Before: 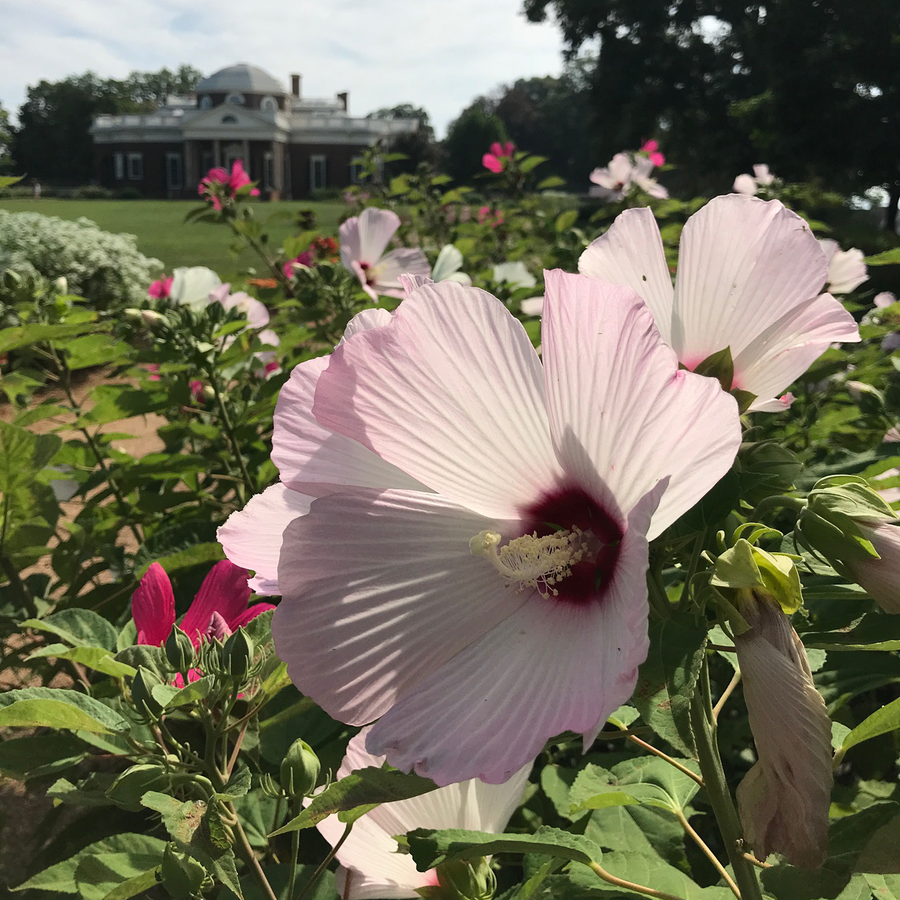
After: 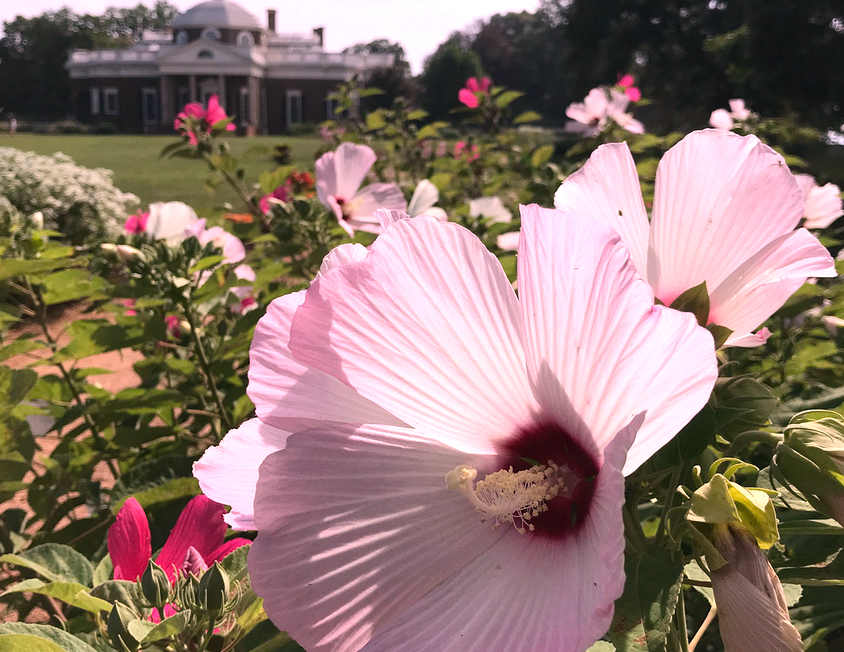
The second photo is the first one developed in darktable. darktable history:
crop: left 2.737%, top 7.287%, right 3.421%, bottom 20.179%
white balance: red 1.188, blue 1.11
local contrast: mode bilateral grid, contrast 10, coarseness 25, detail 115%, midtone range 0.2
exposure: exposure 0.2 EV, compensate highlight preservation false
